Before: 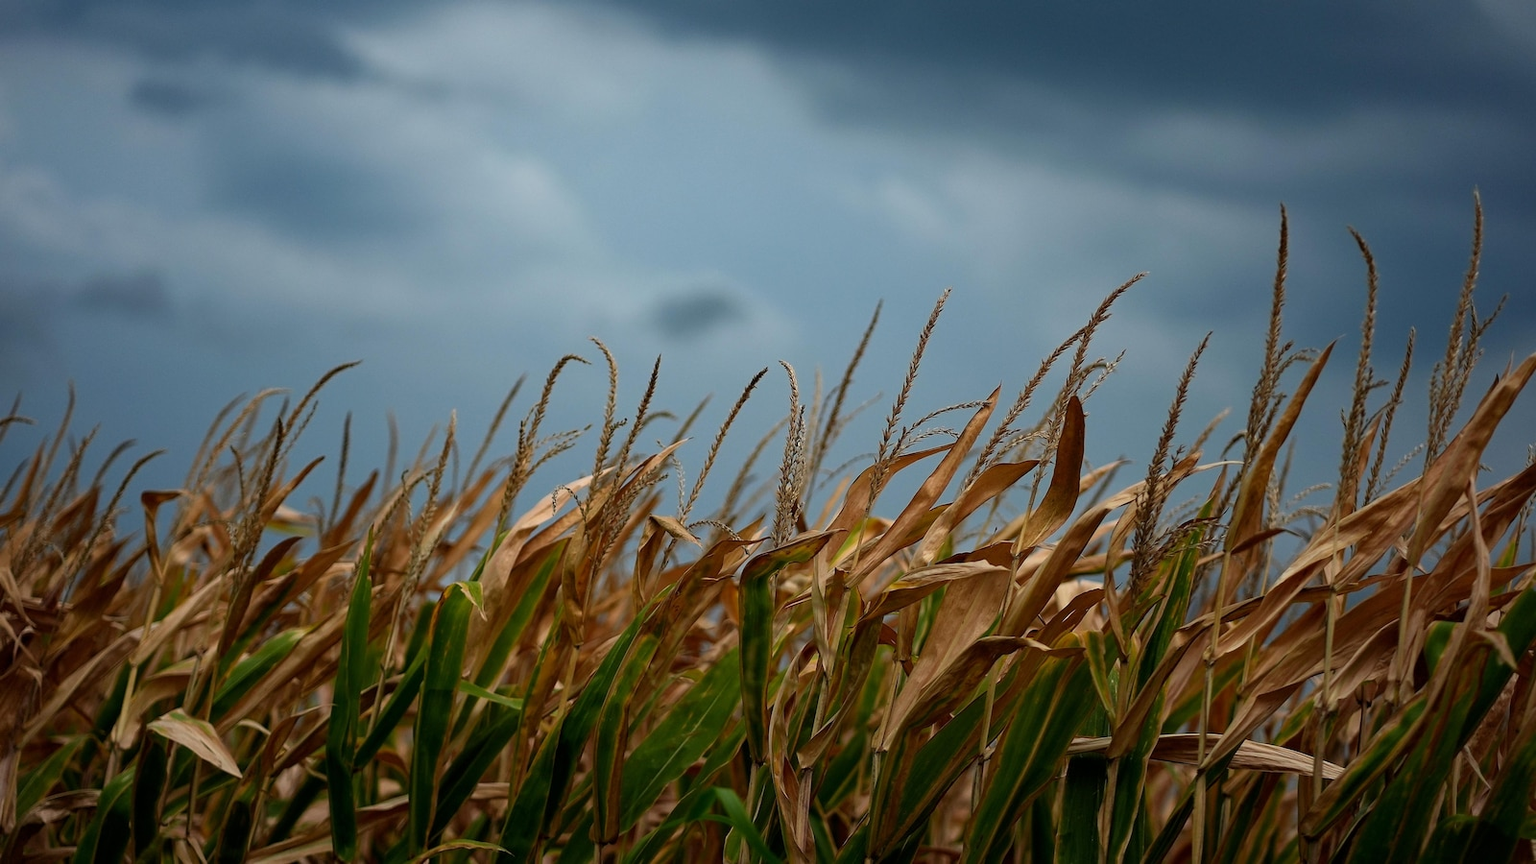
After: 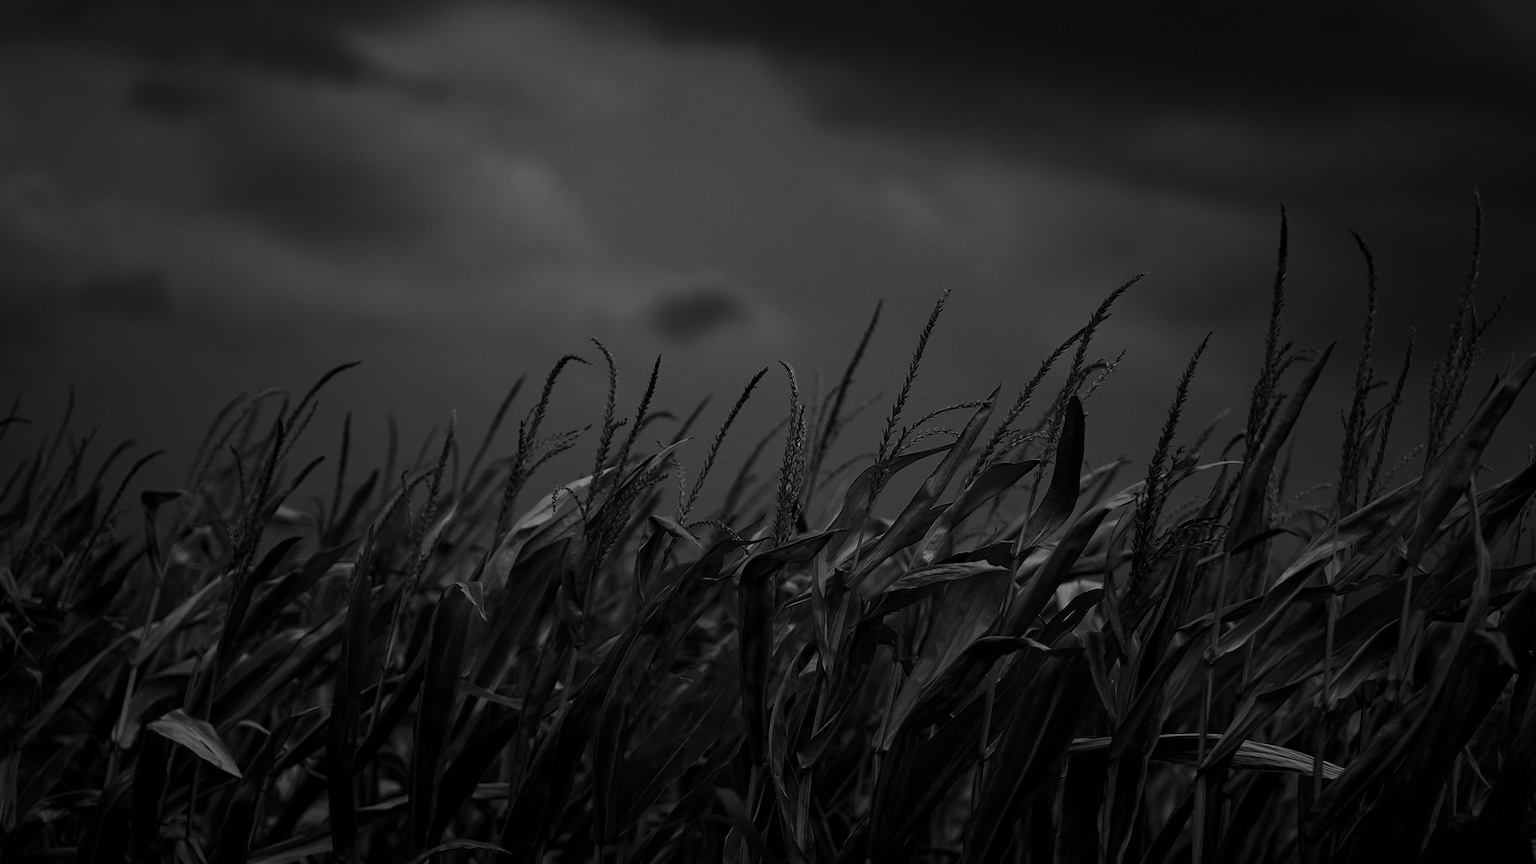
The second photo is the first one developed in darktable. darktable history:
contrast brightness saturation: contrast -0.03, brightness -0.59, saturation -1
graduated density: on, module defaults
